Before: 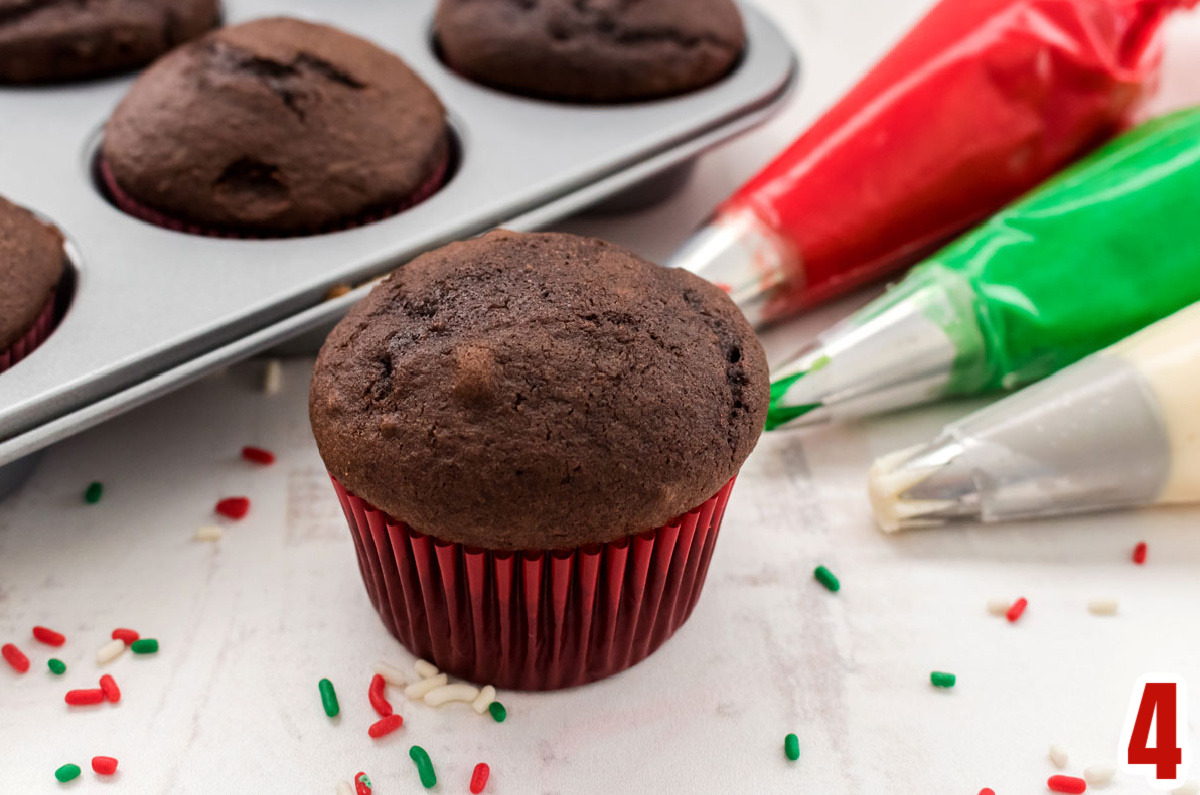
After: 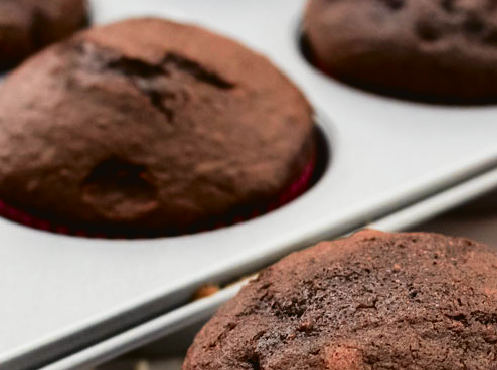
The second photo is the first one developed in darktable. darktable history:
tone equalizer: smoothing diameter 25%, edges refinement/feathering 12.51, preserve details guided filter
crop and rotate: left 11.005%, top 0.088%, right 47.544%, bottom 53.315%
tone curve: curves: ch0 [(0.003, 0.029) (0.037, 0.036) (0.149, 0.117) (0.297, 0.318) (0.422, 0.474) (0.531, 0.6) (0.743, 0.809) (0.889, 0.941) (1, 0.98)]; ch1 [(0, 0) (0.305, 0.325) (0.453, 0.437) (0.482, 0.479) (0.501, 0.5) (0.506, 0.503) (0.564, 0.578) (0.587, 0.625) (0.666, 0.727) (1, 1)]; ch2 [(0, 0) (0.323, 0.277) (0.408, 0.399) (0.45, 0.48) (0.499, 0.502) (0.512, 0.523) (0.57, 0.595) (0.653, 0.671) (0.768, 0.744) (1, 1)], color space Lab, independent channels, preserve colors none
